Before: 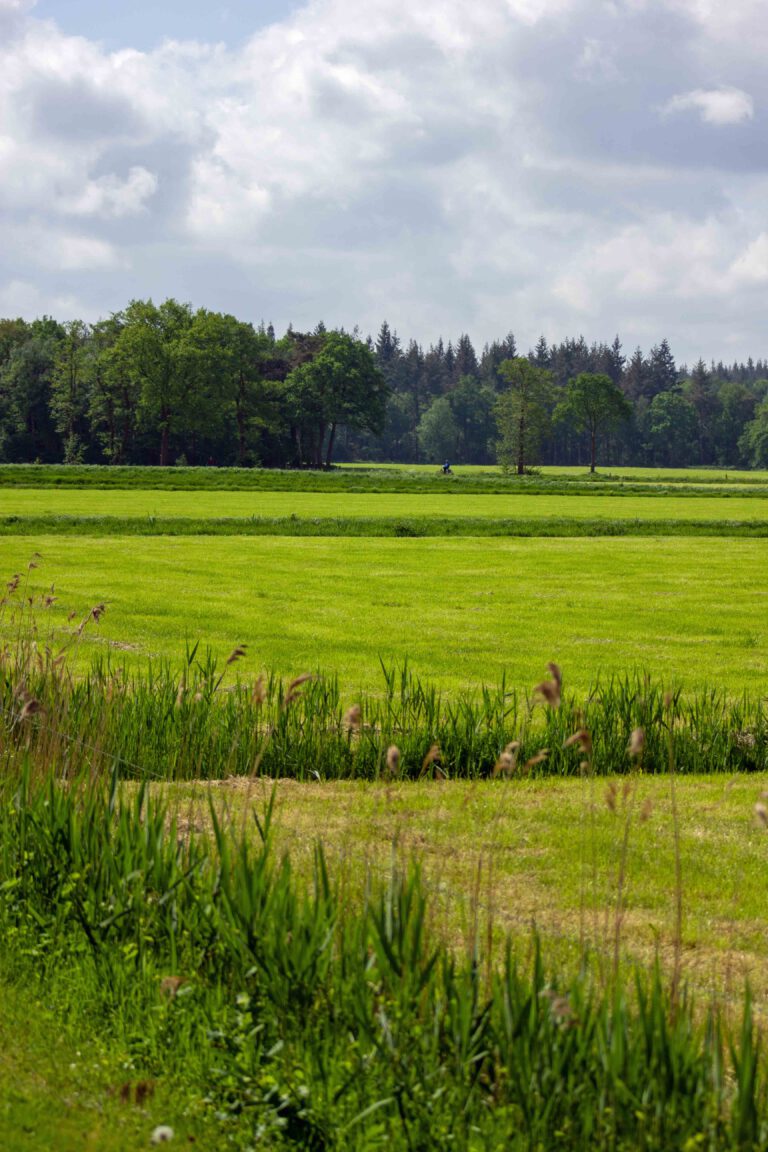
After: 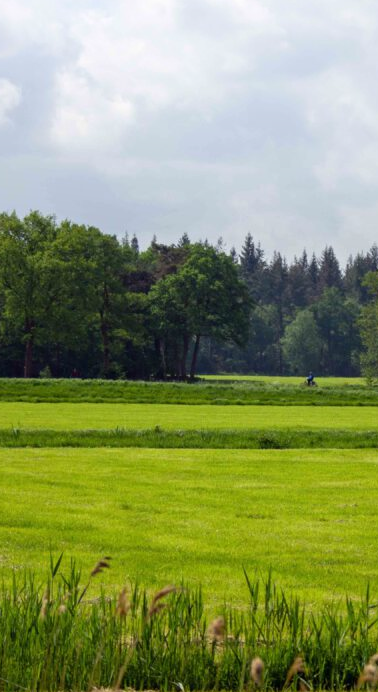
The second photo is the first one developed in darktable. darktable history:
shadows and highlights: shadows -24.28, highlights 49.77, soften with gaussian
crop: left 17.835%, top 7.675%, right 32.881%, bottom 32.213%
